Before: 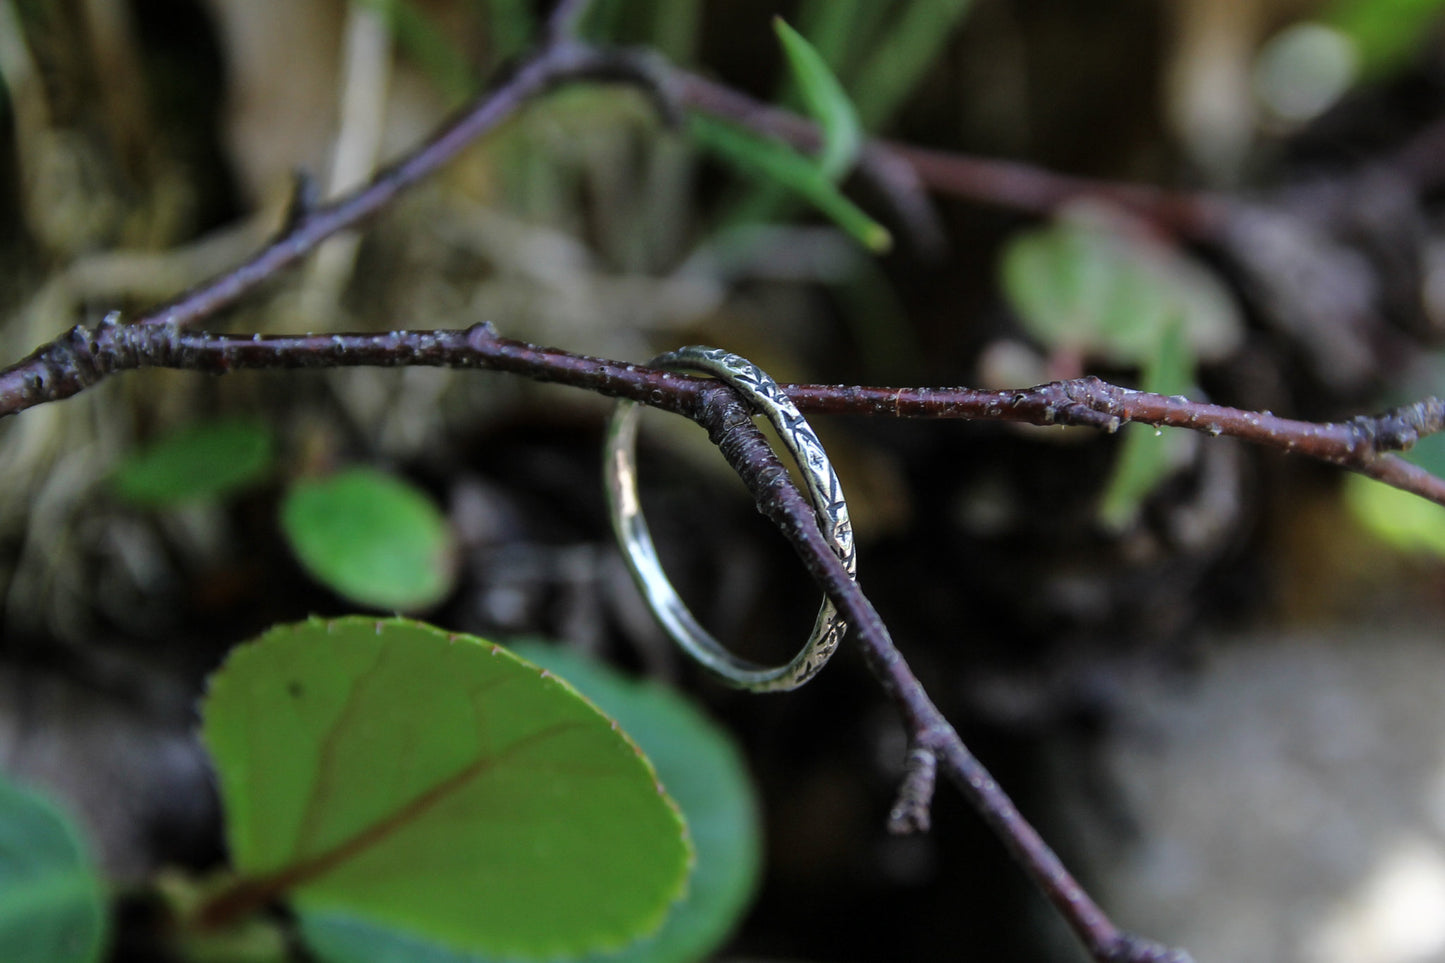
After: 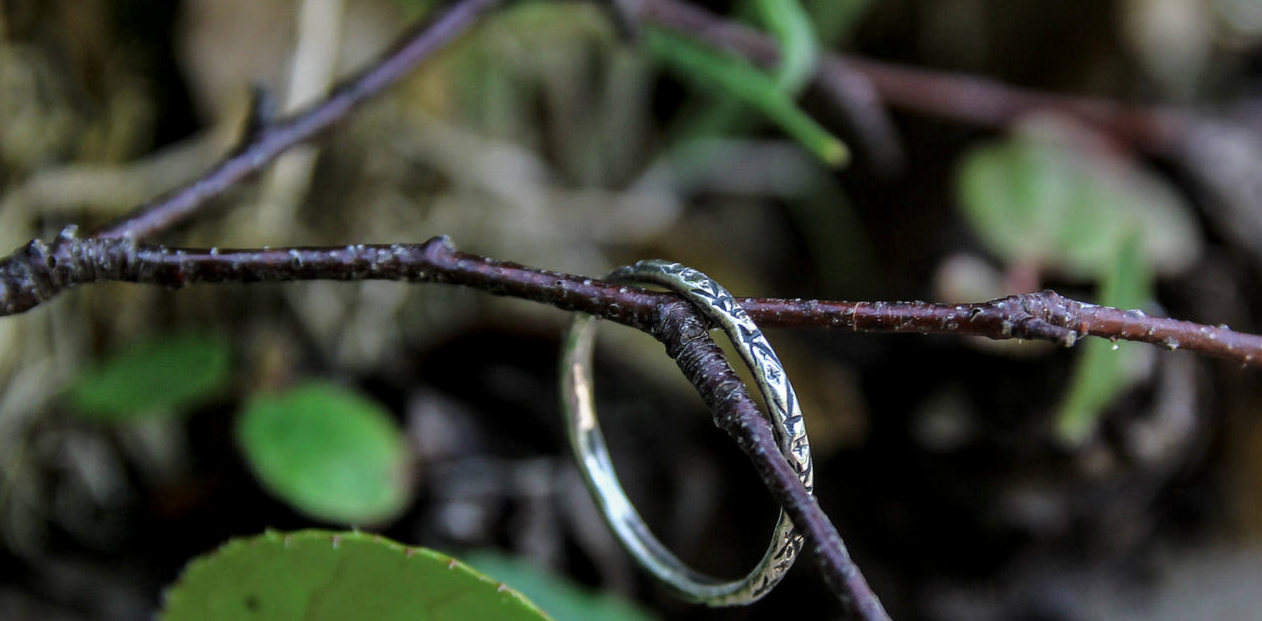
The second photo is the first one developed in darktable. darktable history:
crop: left 3.015%, top 8.969%, right 9.647%, bottom 26.457%
local contrast: on, module defaults
